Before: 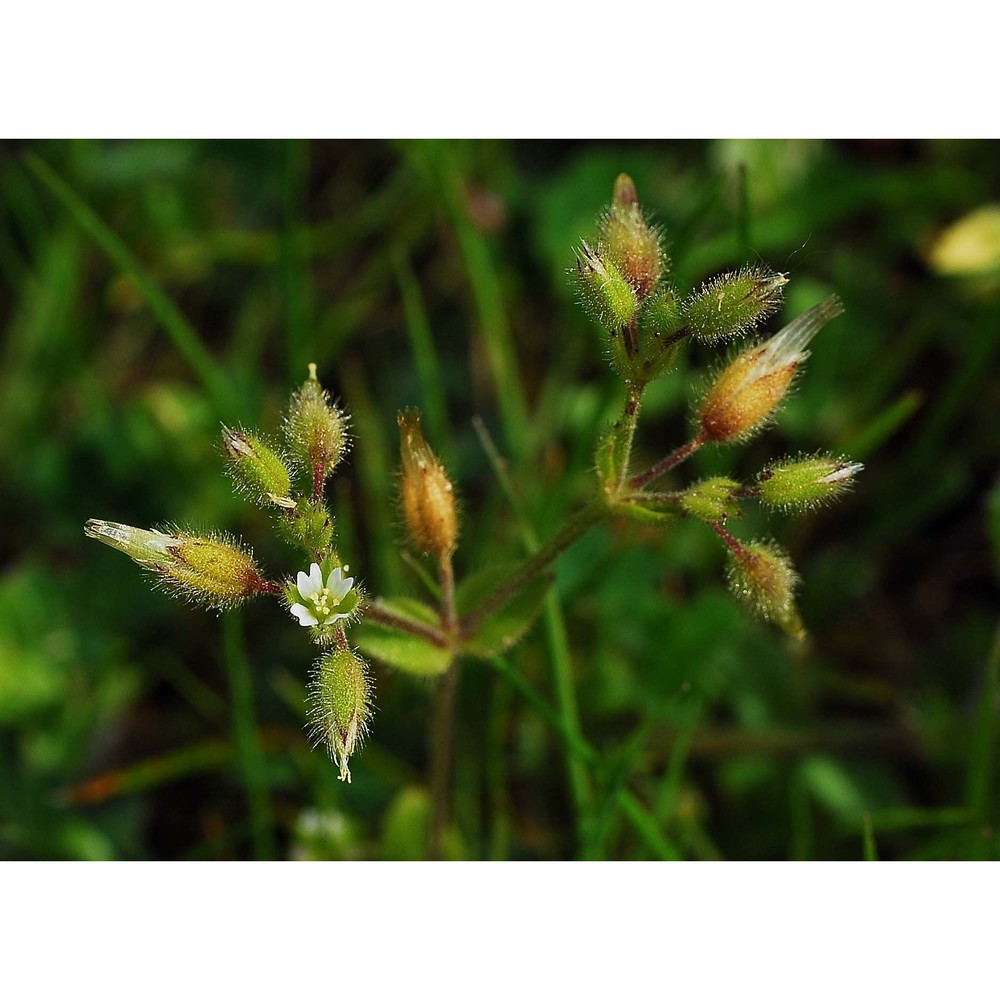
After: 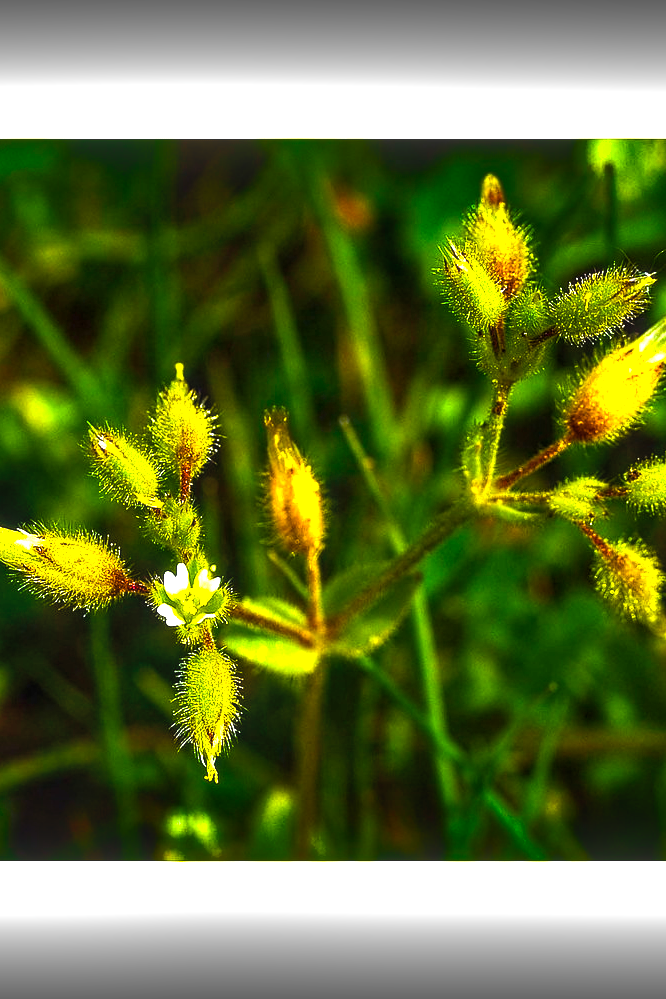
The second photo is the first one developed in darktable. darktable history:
shadows and highlights: shadows 37.27, highlights -28.18, soften with gaussian
color balance rgb: linear chroma grading › global chroma 20%, perceptual saturation grading › global saturation 65%, perceptual saturation grading › highlights 60%, perceptual saturation grading › mid-tones 50%, perceptual saturation grading › shadows 50%, perceptual brilliance grading › global brilliance 30%, perceptual brilliance grading › highlights 50%, perceptual brilliance grading › mid-tones 50%, perceptual brilliance grading › shadows -22%, global vibrance 20%
crop and rotate: left 13.342%, right 19.991%
local contrast: on, module defaults
